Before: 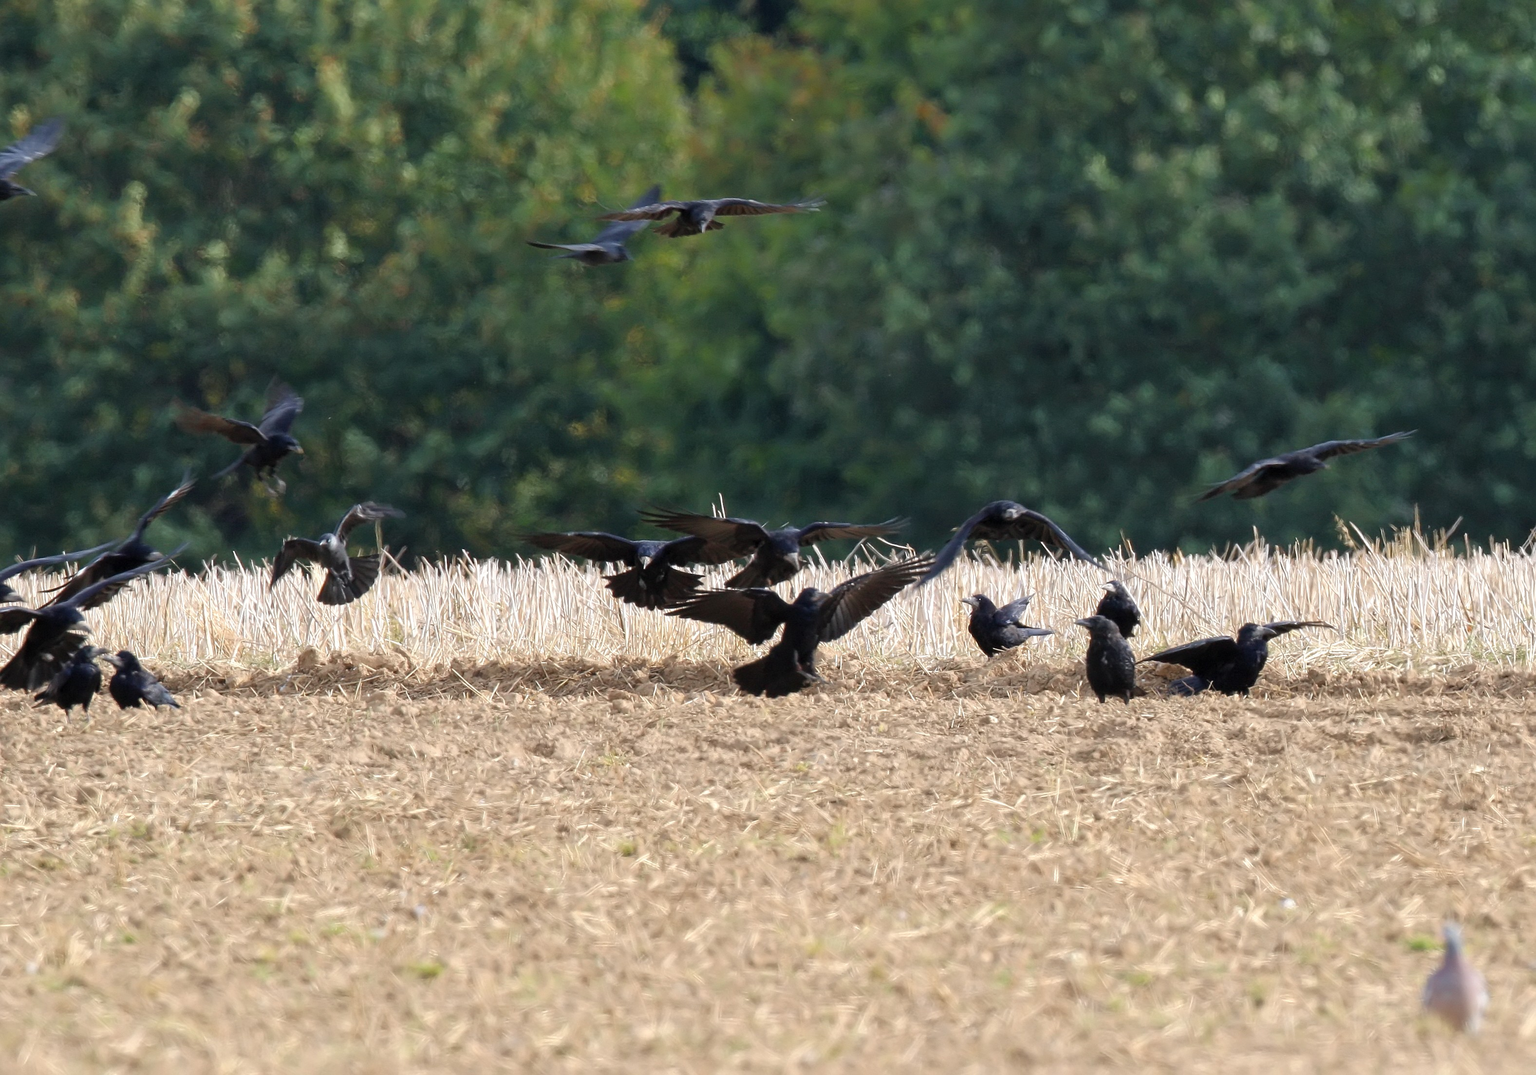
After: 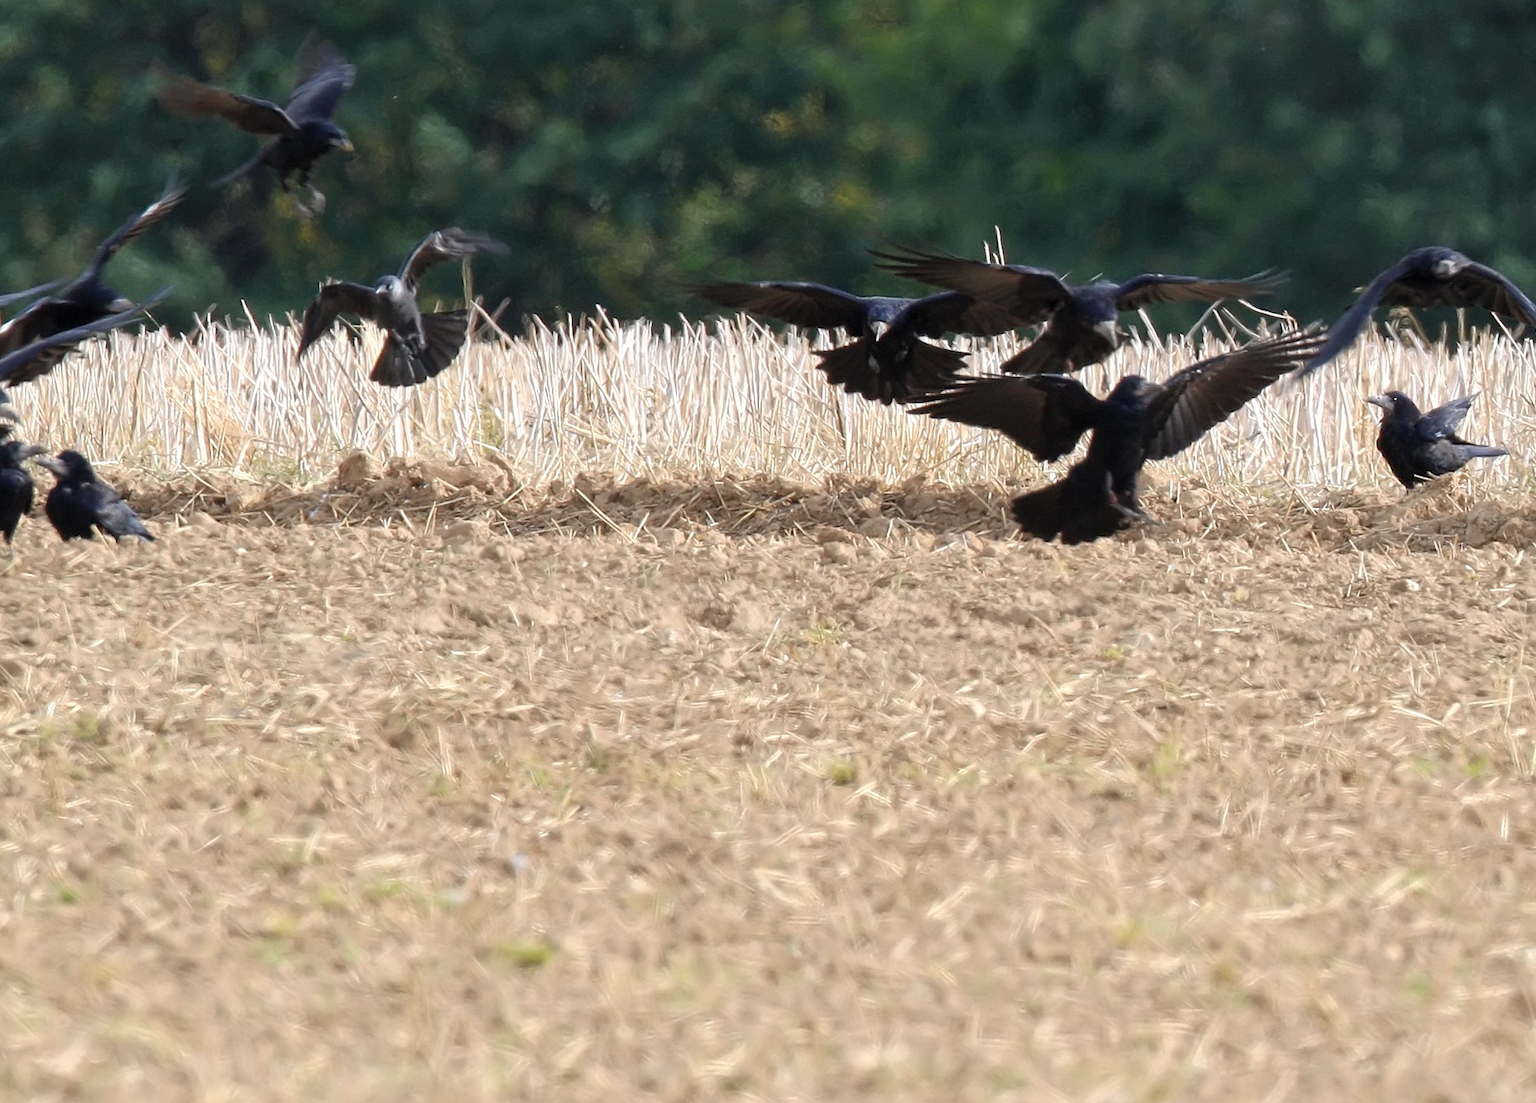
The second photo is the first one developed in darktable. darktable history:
crop and rotate: angle -1.21°, left 3.678%, top 31.678%, right 29.742%
